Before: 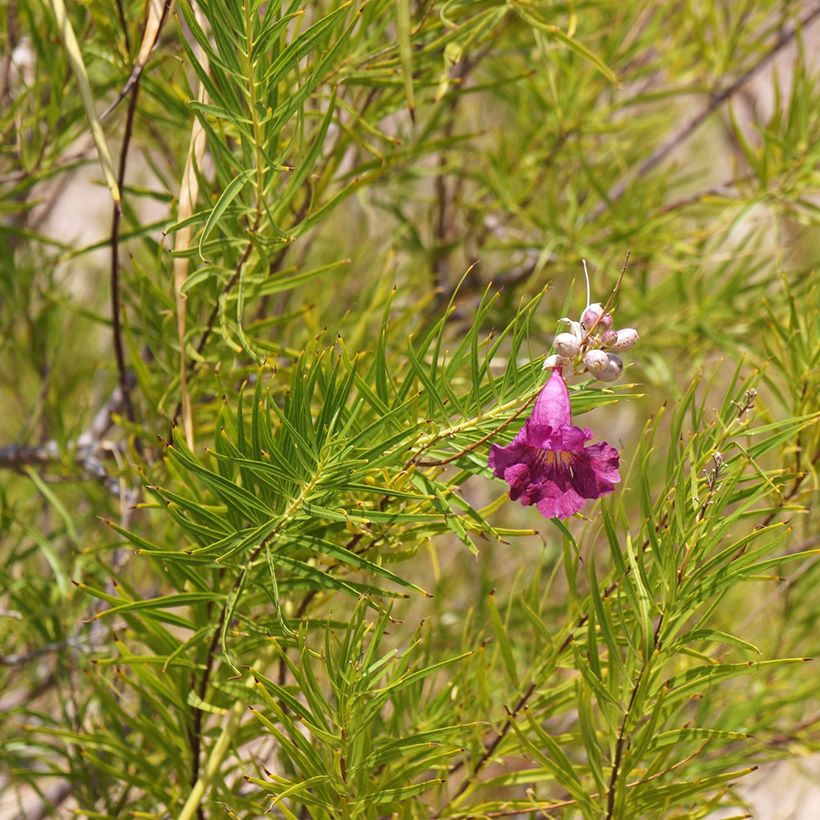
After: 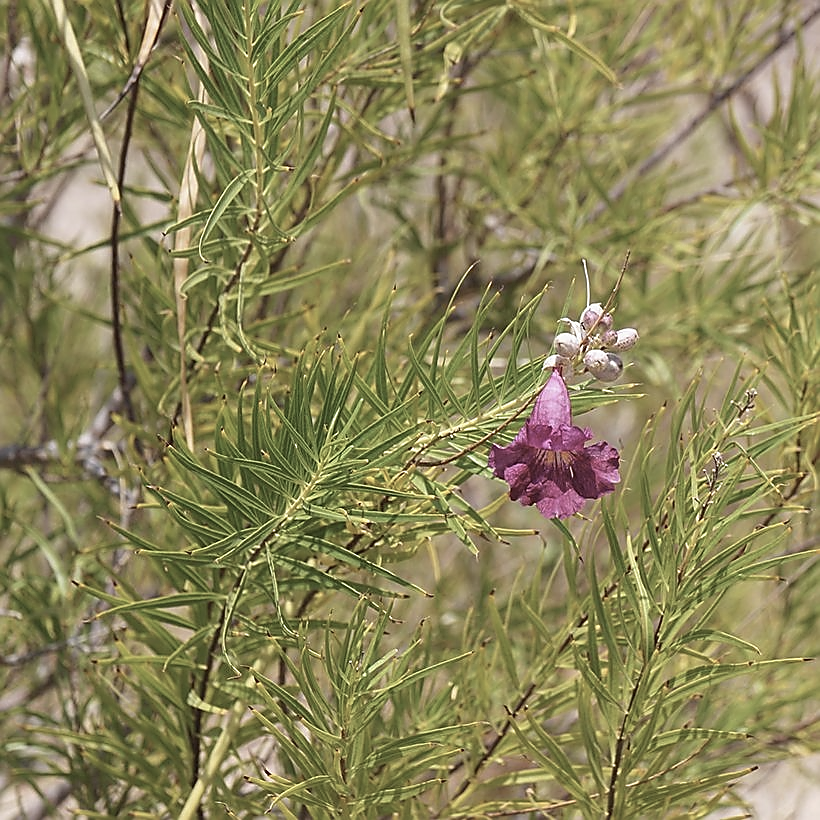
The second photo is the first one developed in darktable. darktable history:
contrast brightness saturation: contrast -0.049, saturation -0.411
sharpen: radius 1.382, amount 1.26, threshold 0.801
